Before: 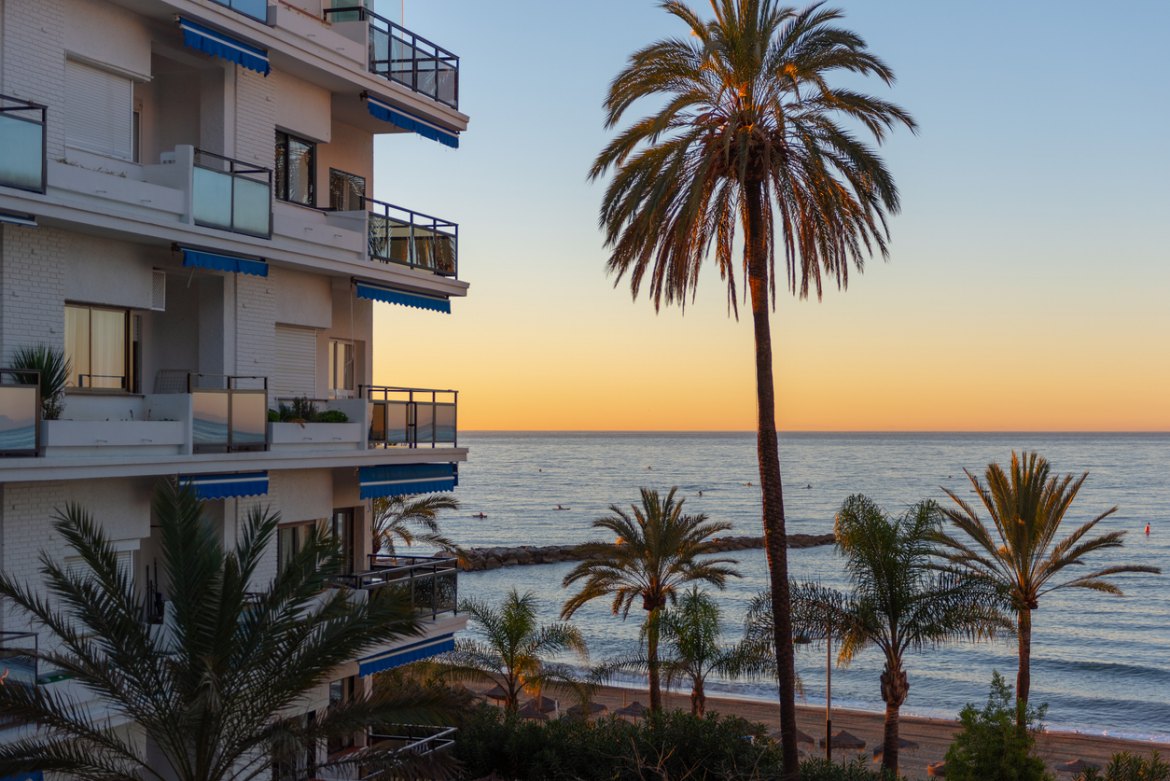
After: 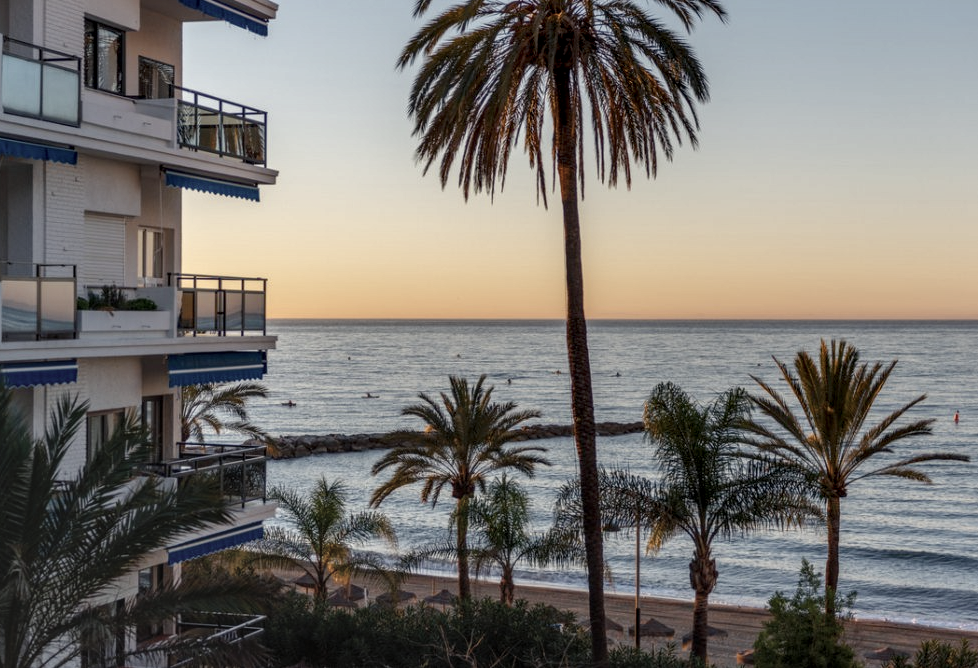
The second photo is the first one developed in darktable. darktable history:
crop: left 16.347%, top 14.385%
tone equalizer: edges refinement/feathering 500, mask exposure compensation -1.57 EV, preserve details guided filter
contrast brightness saturation: contrast -0.245, saturation -0.444
color balance rgb: shadows lift › chroma 2.012%, shadows lift › hue 248.57°, power › hue 72.02°, perceptual saturation grading › global saturation 20%, perceptual saturation grading › highlights -24.93%, perceptual saturation grading › shadows 24.881%
local contrast: highlights 17%, detail 187%
